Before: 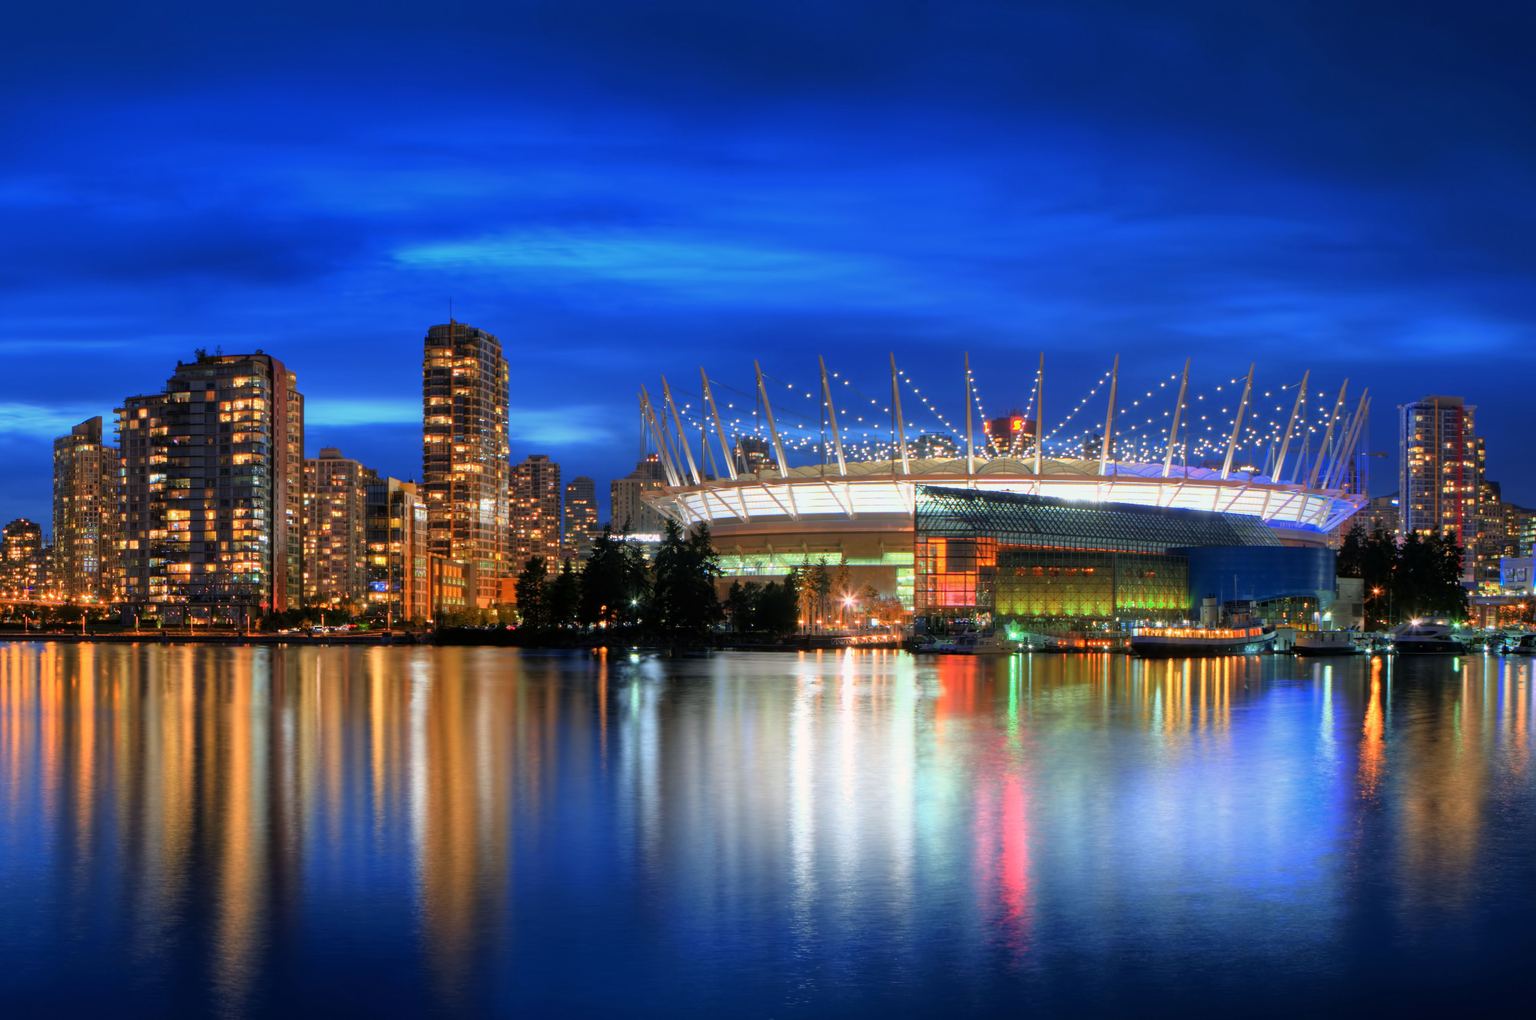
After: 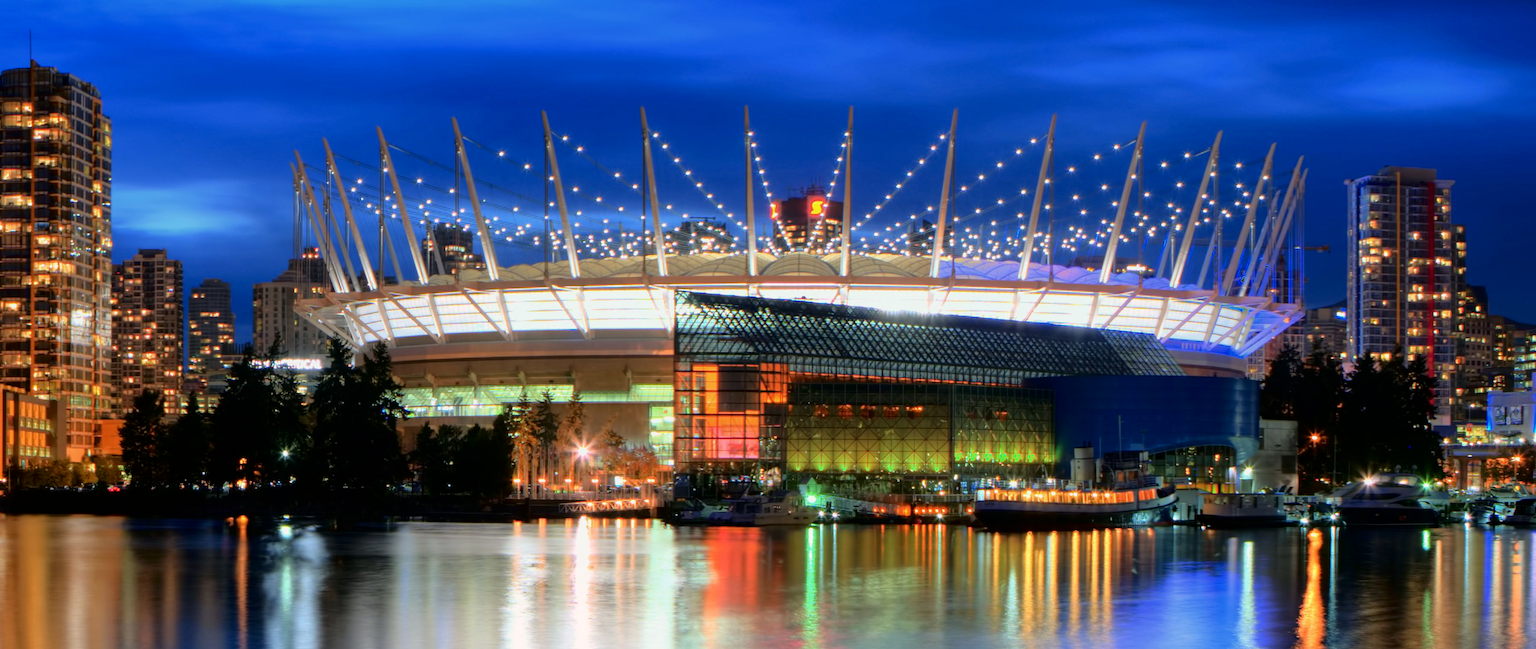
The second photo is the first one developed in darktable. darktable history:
crop and rotate: left 27.938%, top 27.046%, bottom 27.046%
fill light: exposure -2 EV, width 8.6
